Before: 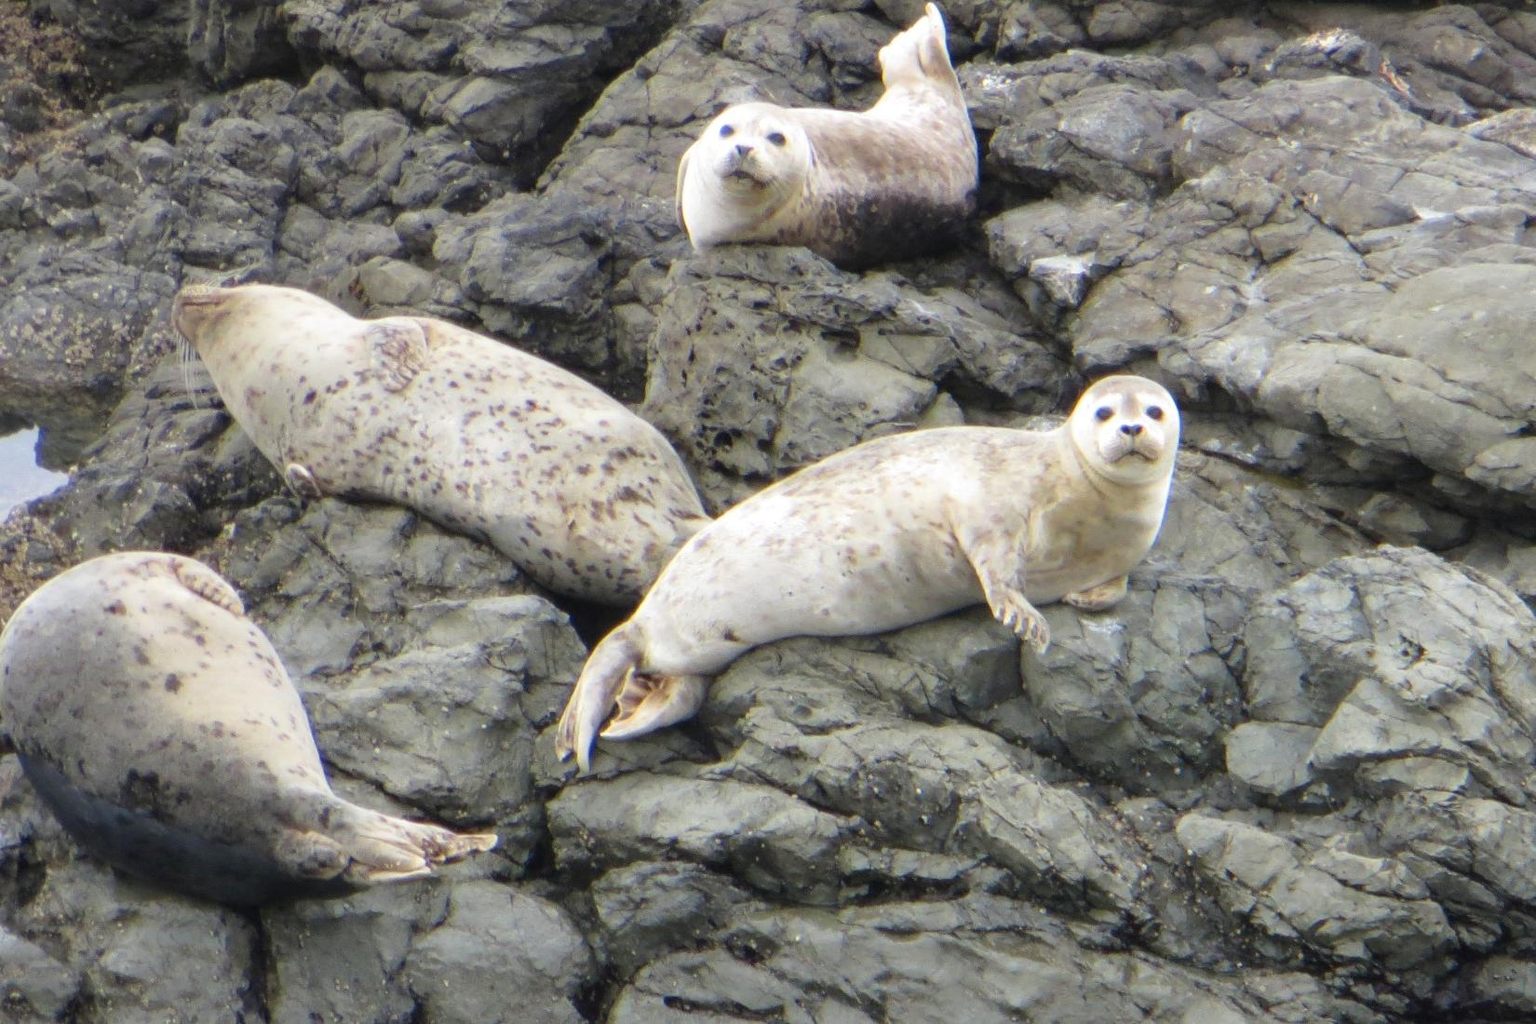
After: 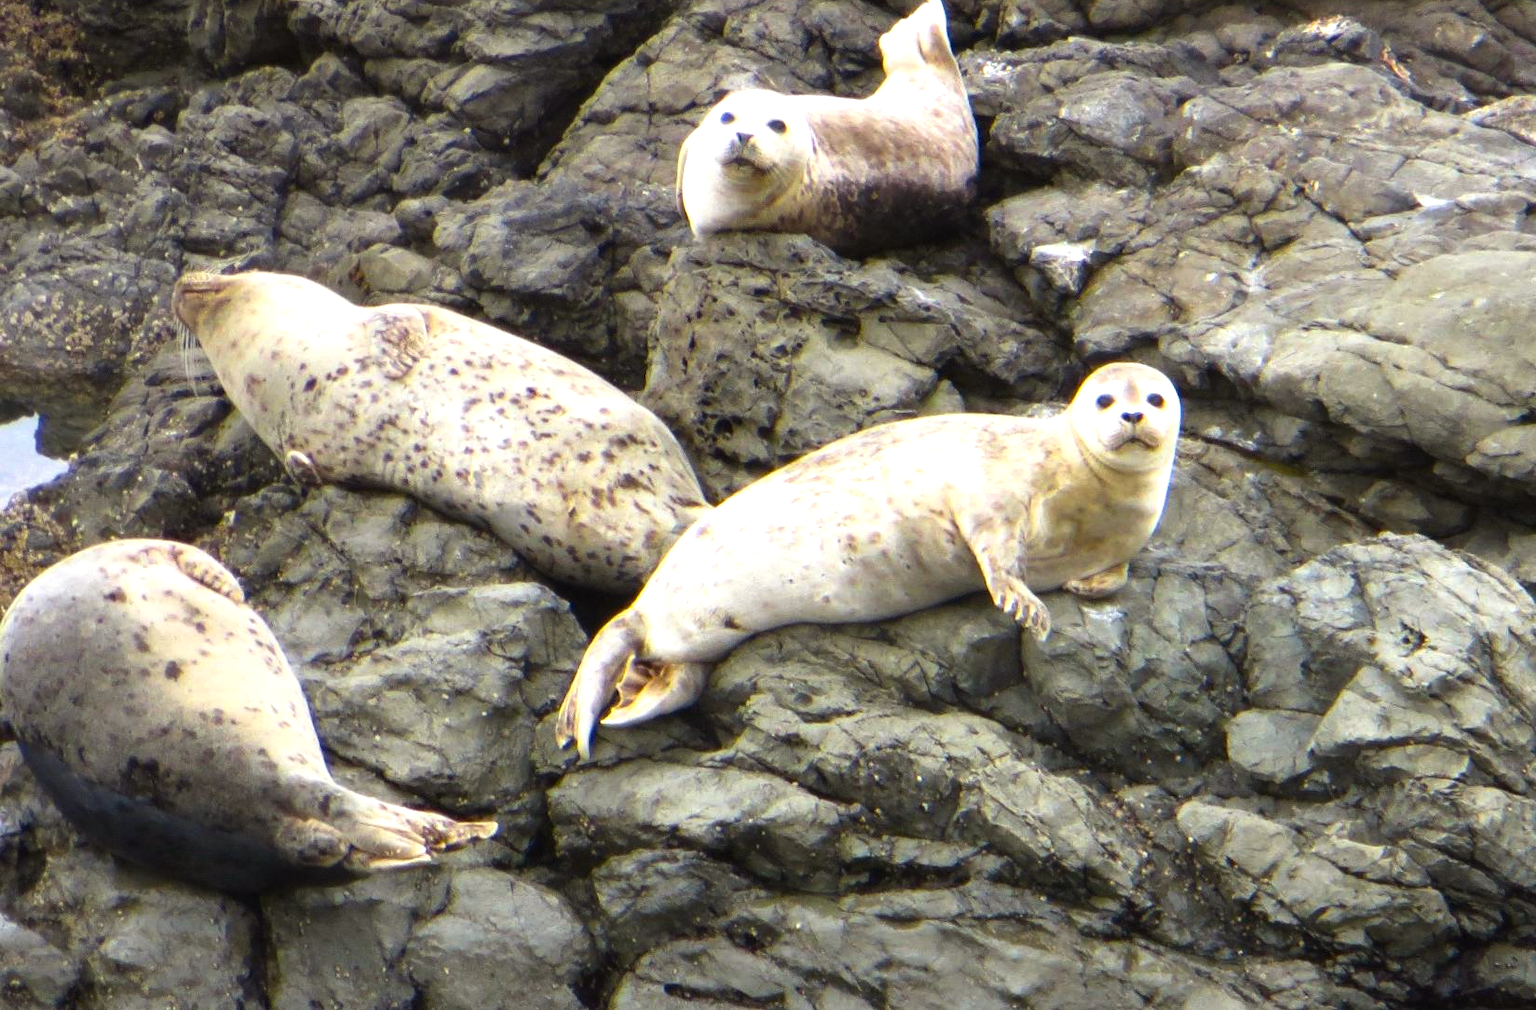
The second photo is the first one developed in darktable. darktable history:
color balance rgb: power › chroma 0.683%, power › hue 60°, perceptual saturation grading › global saturation 31.277%, perceptual brilliance grading › highlights 14.629%, perceptual brilliance grading › mid-tones -5.281%, perceptual brilliance grading › shadows -26.493%, global vibrance 20%
crop: top 1.288%, right 0.013%
